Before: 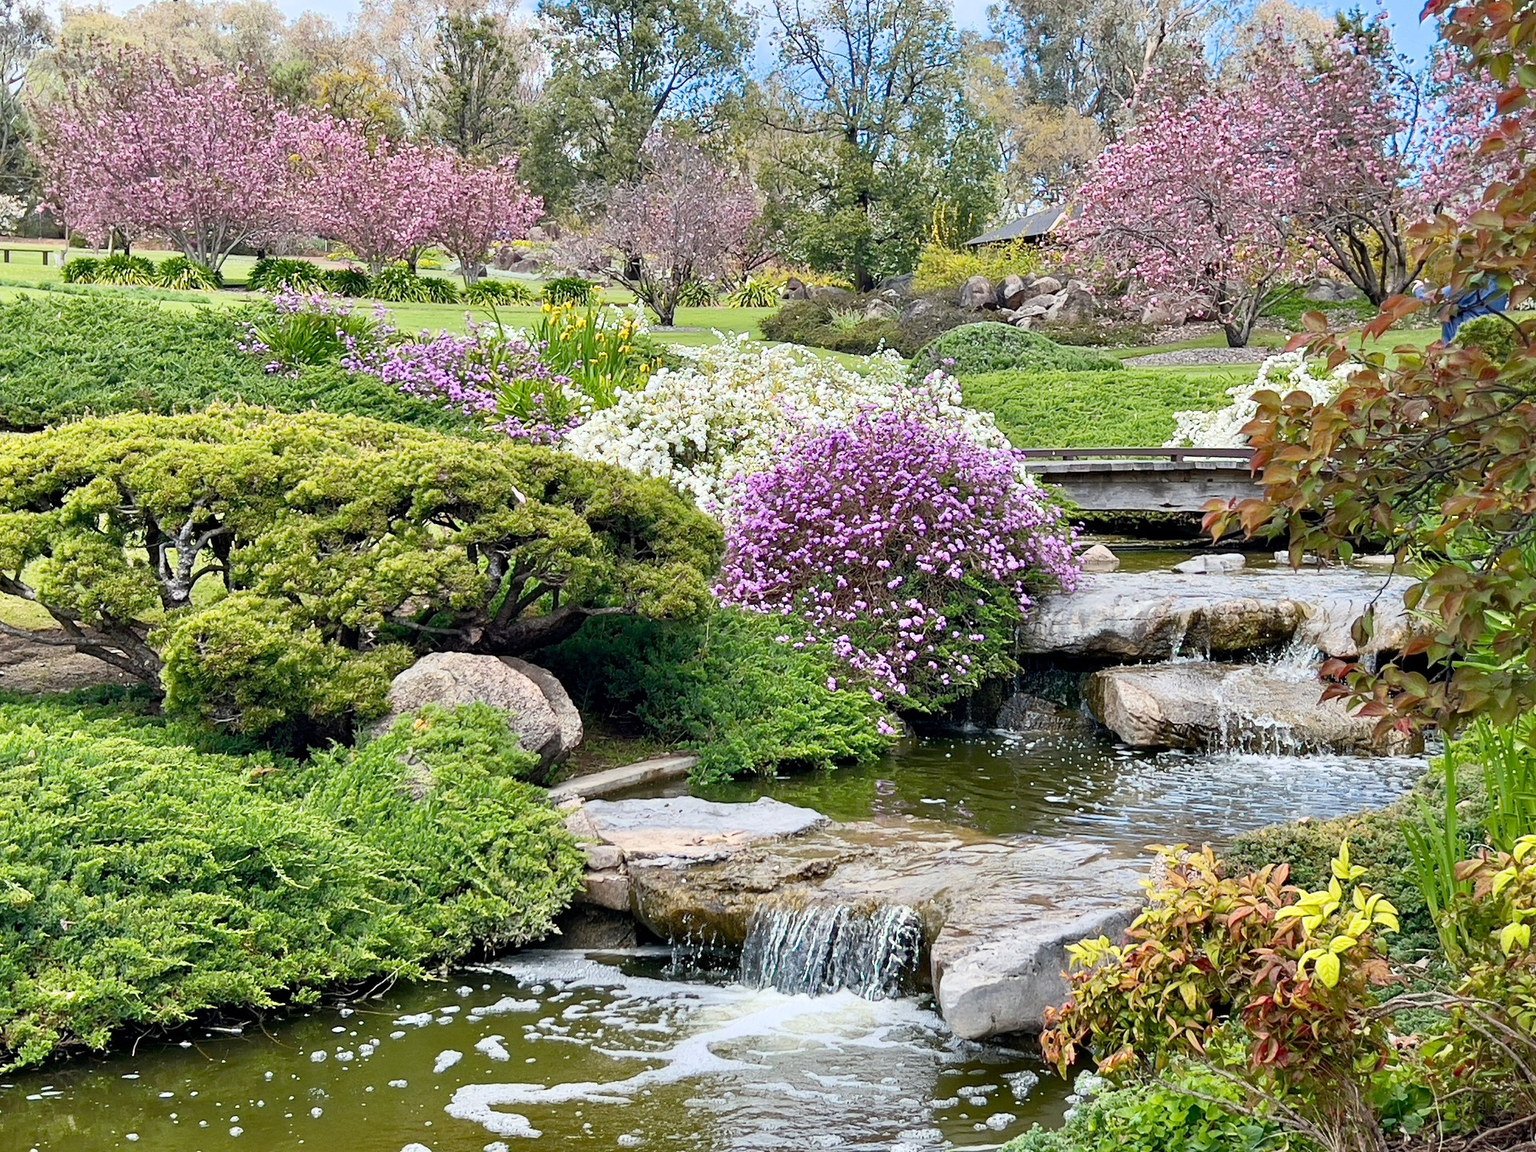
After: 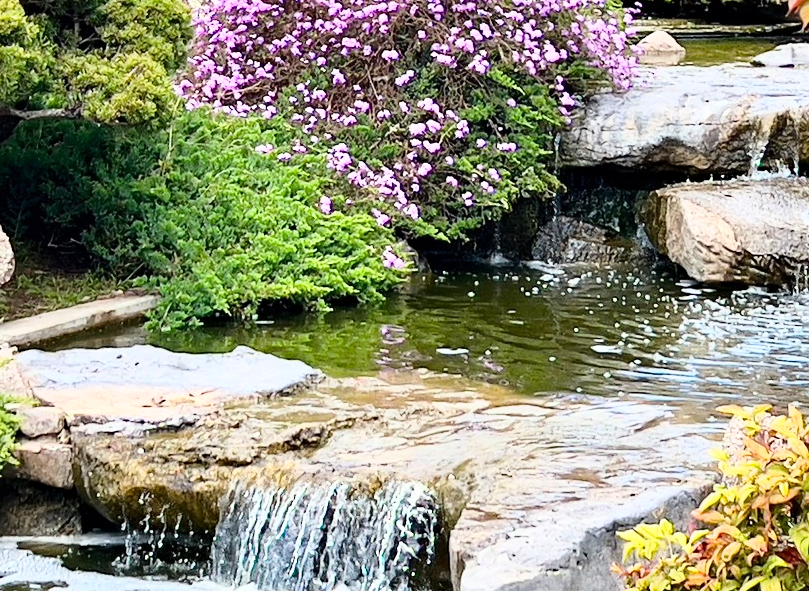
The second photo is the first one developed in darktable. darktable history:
base curve: curves: ch0 [(0, 0) (0.028, 0.03) (0.121, 0.232) (0.46, 0.748) (0.859, 0.968) (1, 1)]
crop: left 37.221%, top 45.169%, right 20.63%, bottom 13.777%
haze removal: compatibility mode true, adaptive false
